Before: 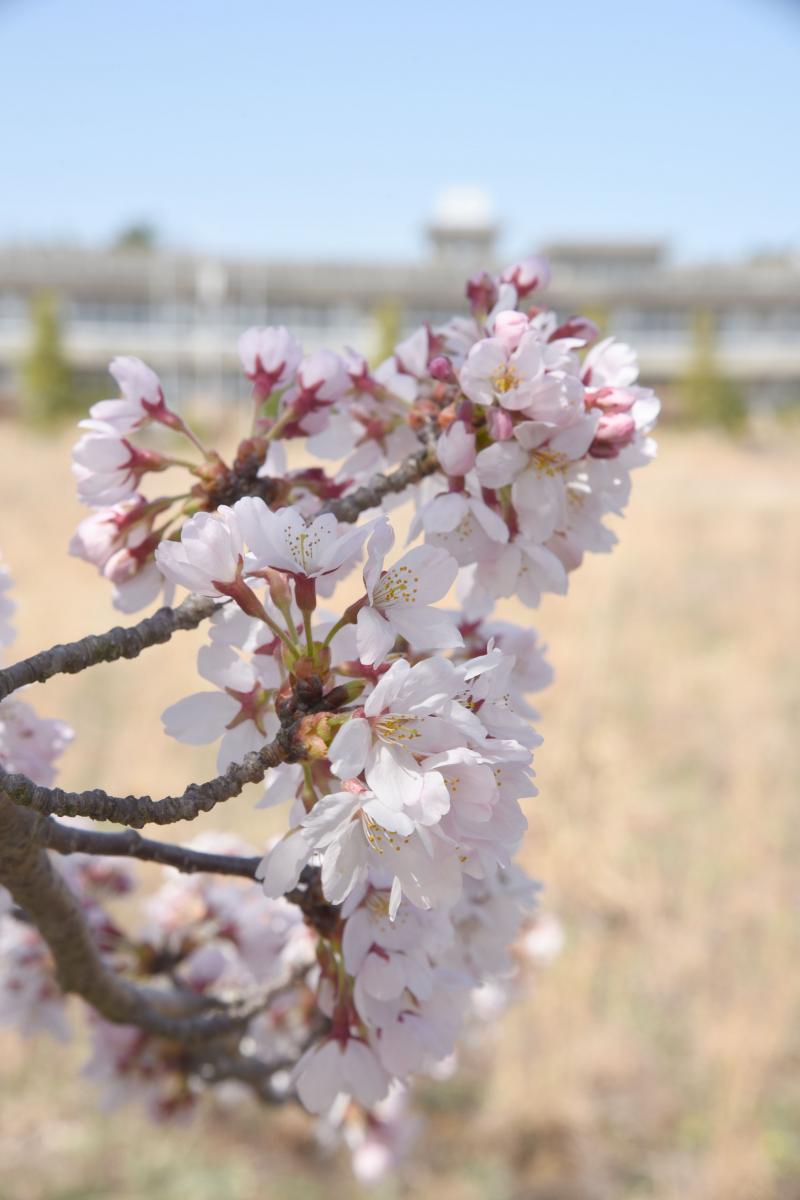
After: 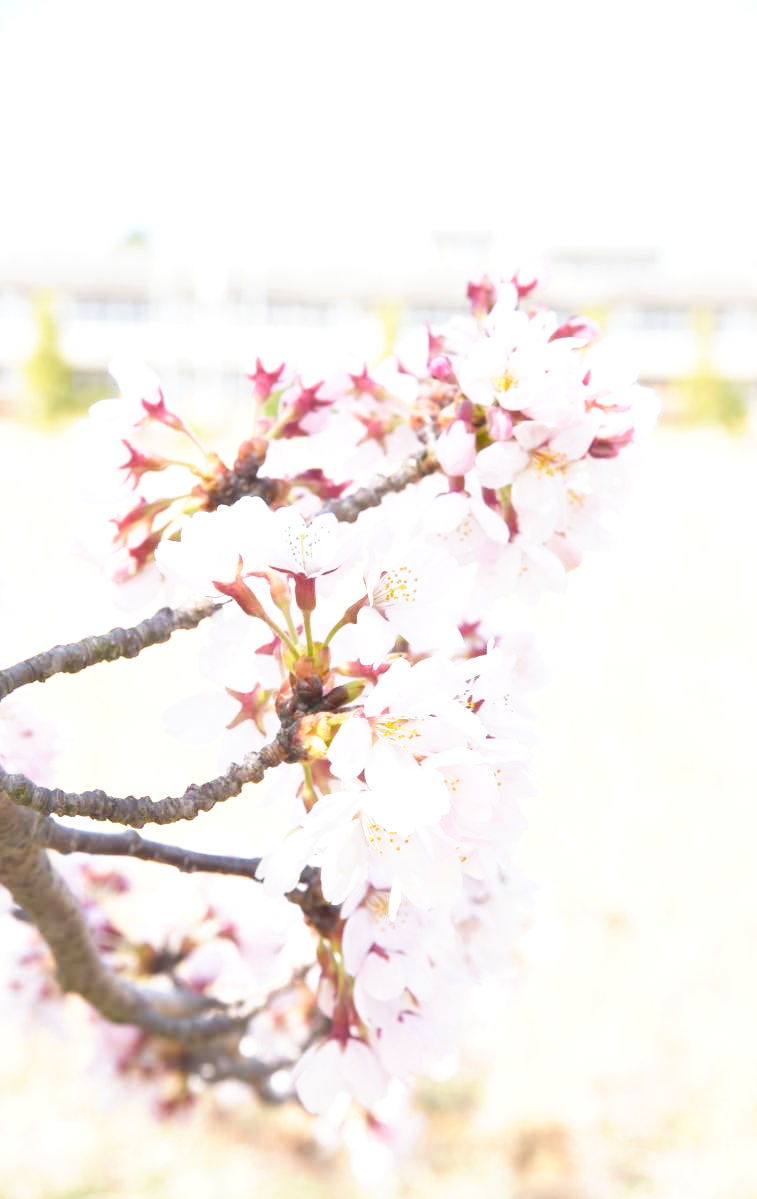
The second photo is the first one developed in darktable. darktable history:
exposure: black level correction 0, exposure 1 EV, compensate highlight preservation false
tone equalizer: edges refinement/feathering 500, mask exposure compensation -1.57 EV, preserve details no
crop and rotate: right 5.304%
base curve: curves: ch0 [(0, 0) (0.557, 0.834) (1, 1)], exposure shift 0.583, preserve colors none
